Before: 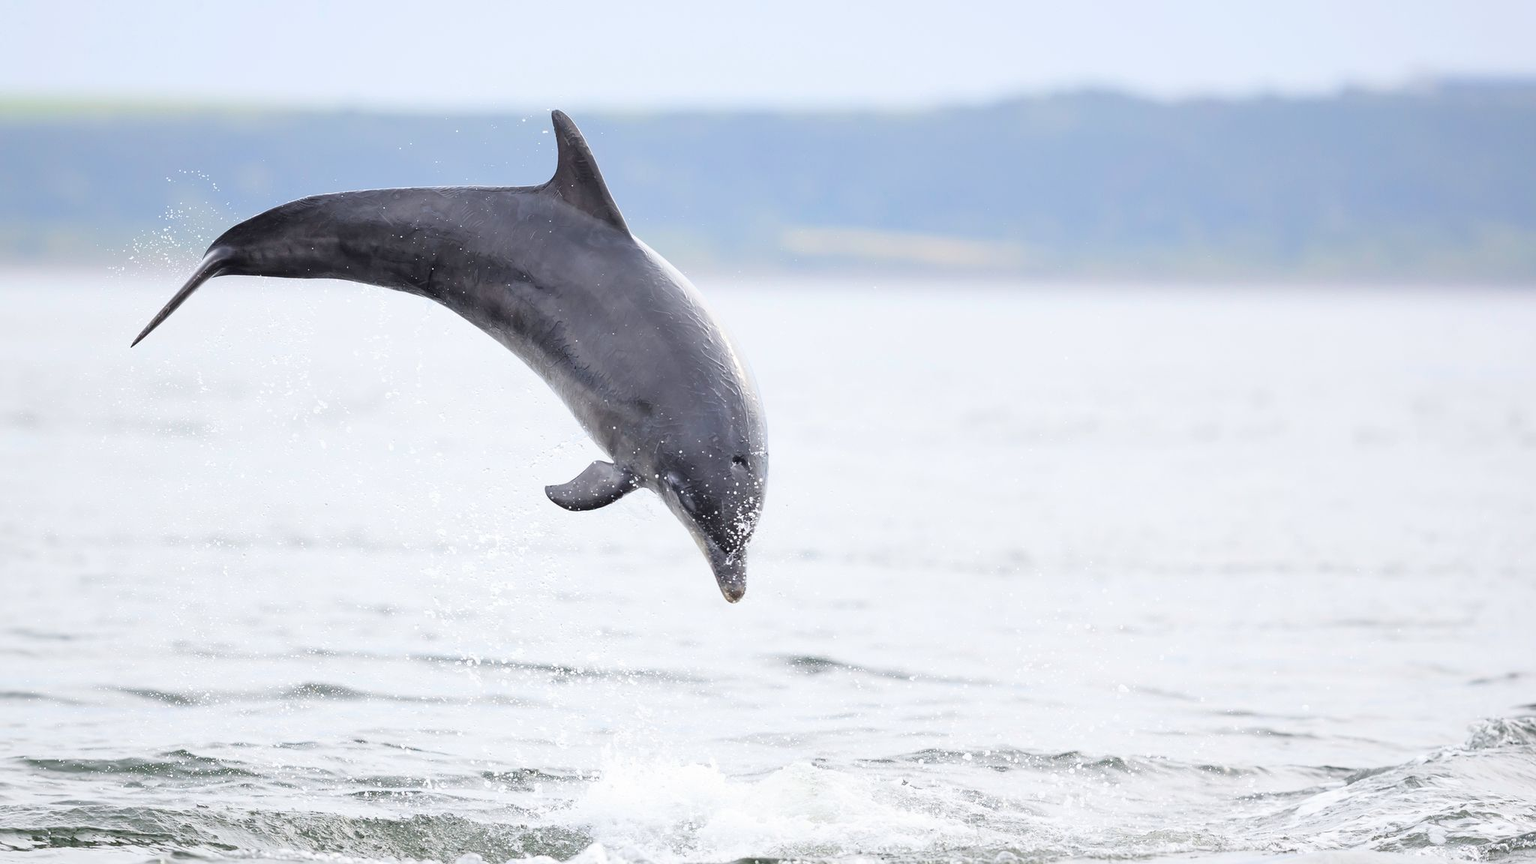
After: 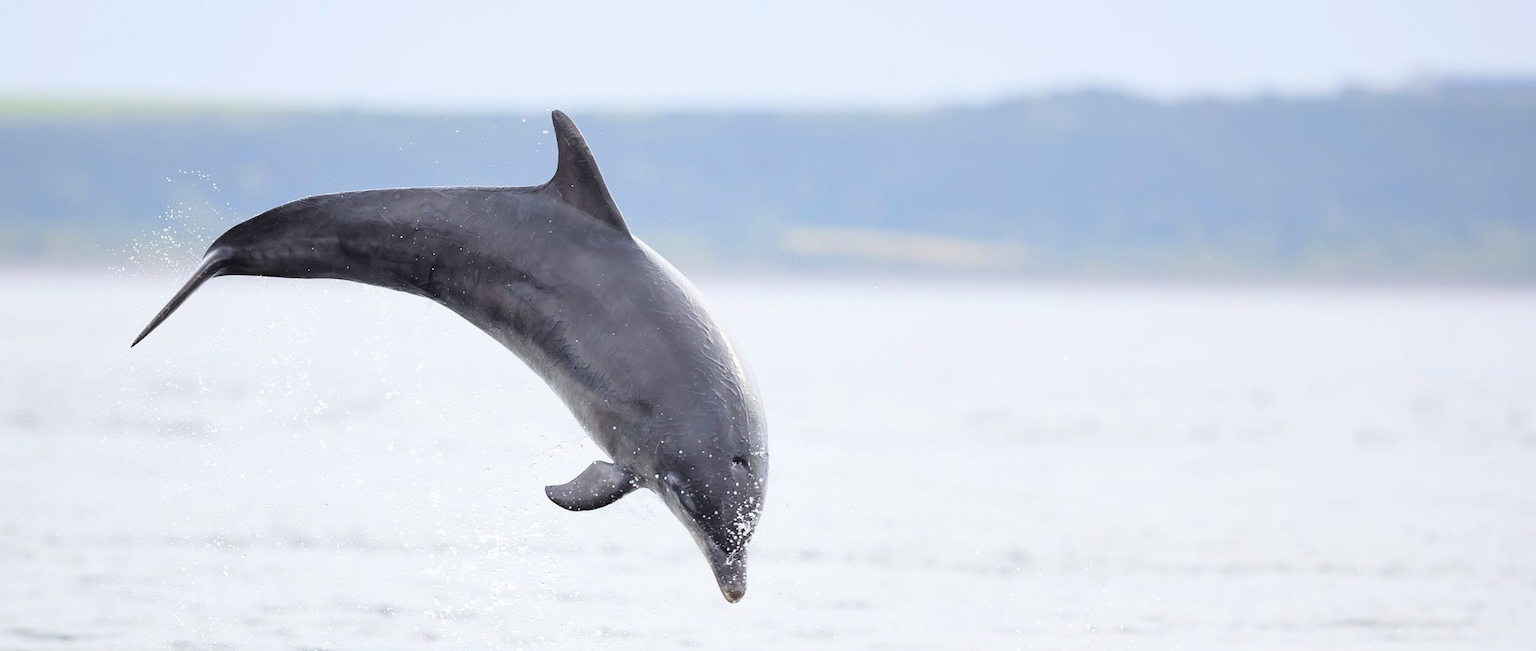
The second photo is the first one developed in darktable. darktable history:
crop: bottom 24.574%
